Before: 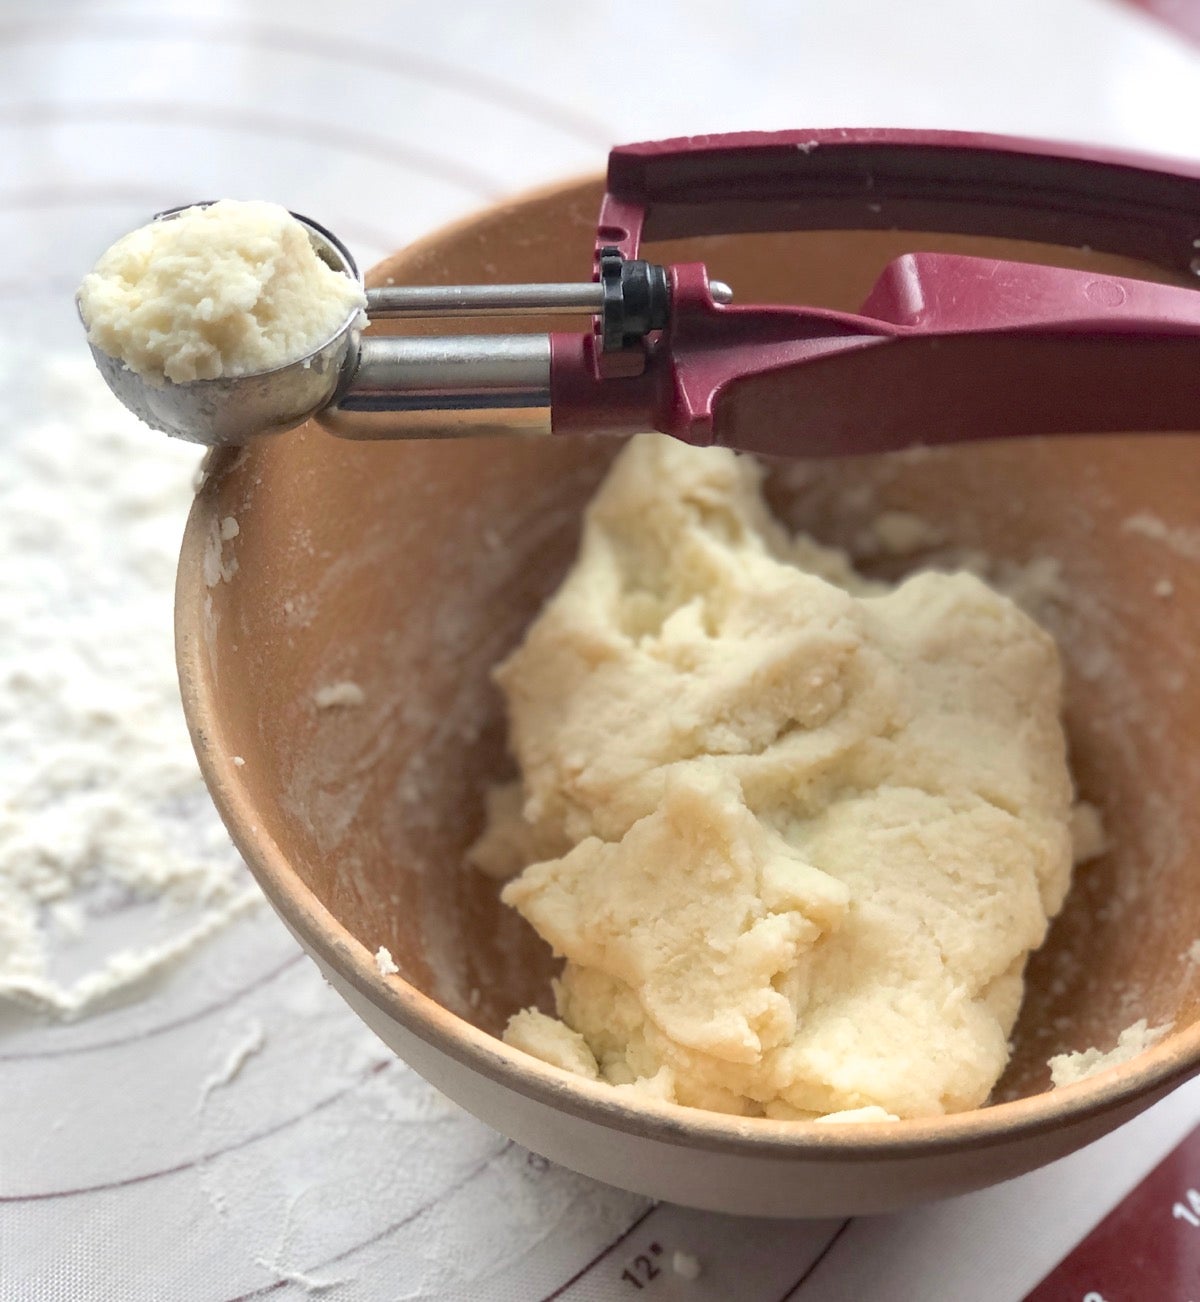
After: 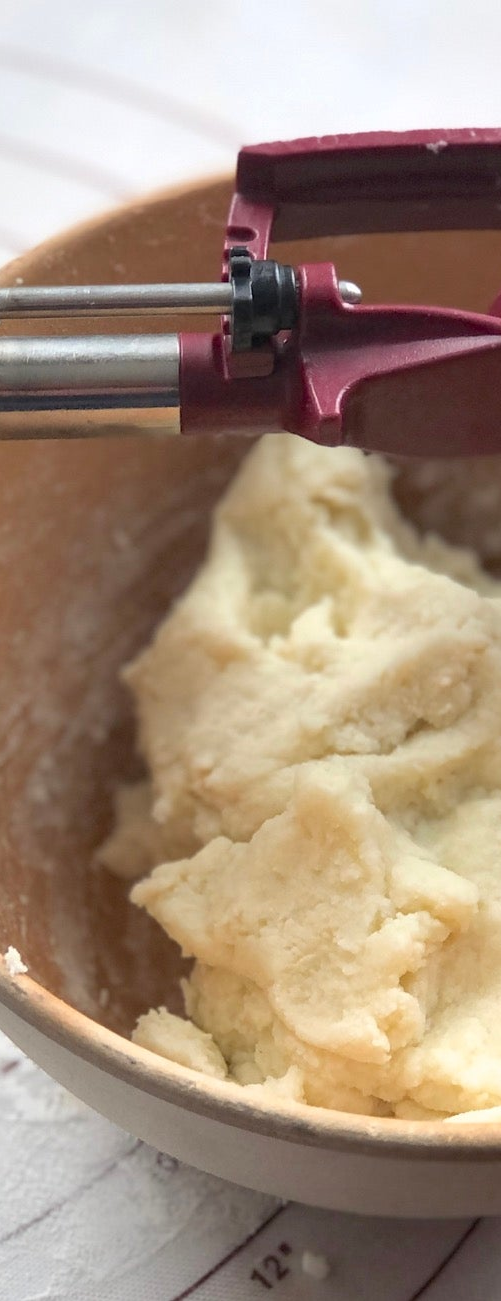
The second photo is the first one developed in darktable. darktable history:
crop: left 30.994%, right 27.195%
